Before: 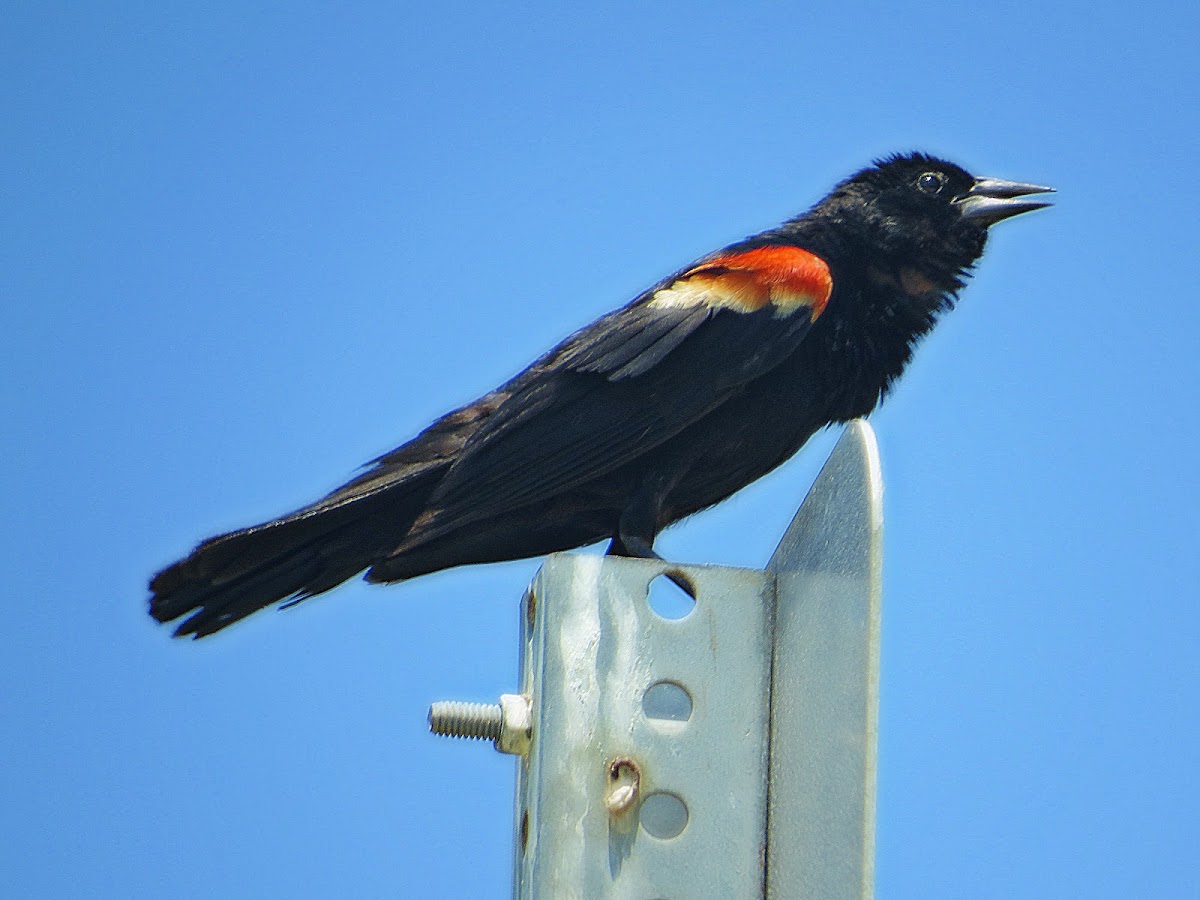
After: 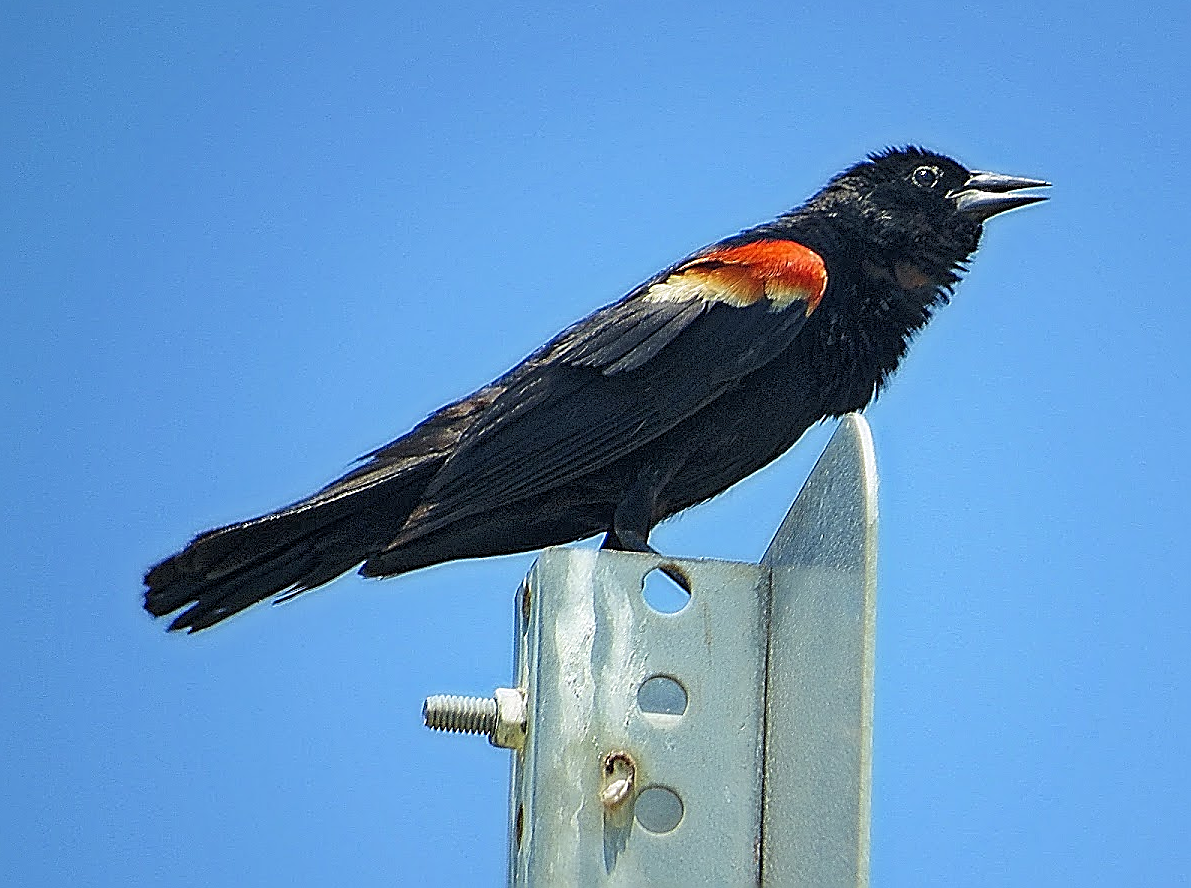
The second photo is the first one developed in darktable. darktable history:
tone equalizer: -8 EV -1.87 EV, -7 EV -1.18 EV, -6 EV -1.61 EV
sharpen: amount 1.984
crop: left 0.463%, top 0.689%, right 0.248%, bottom 0.634%
